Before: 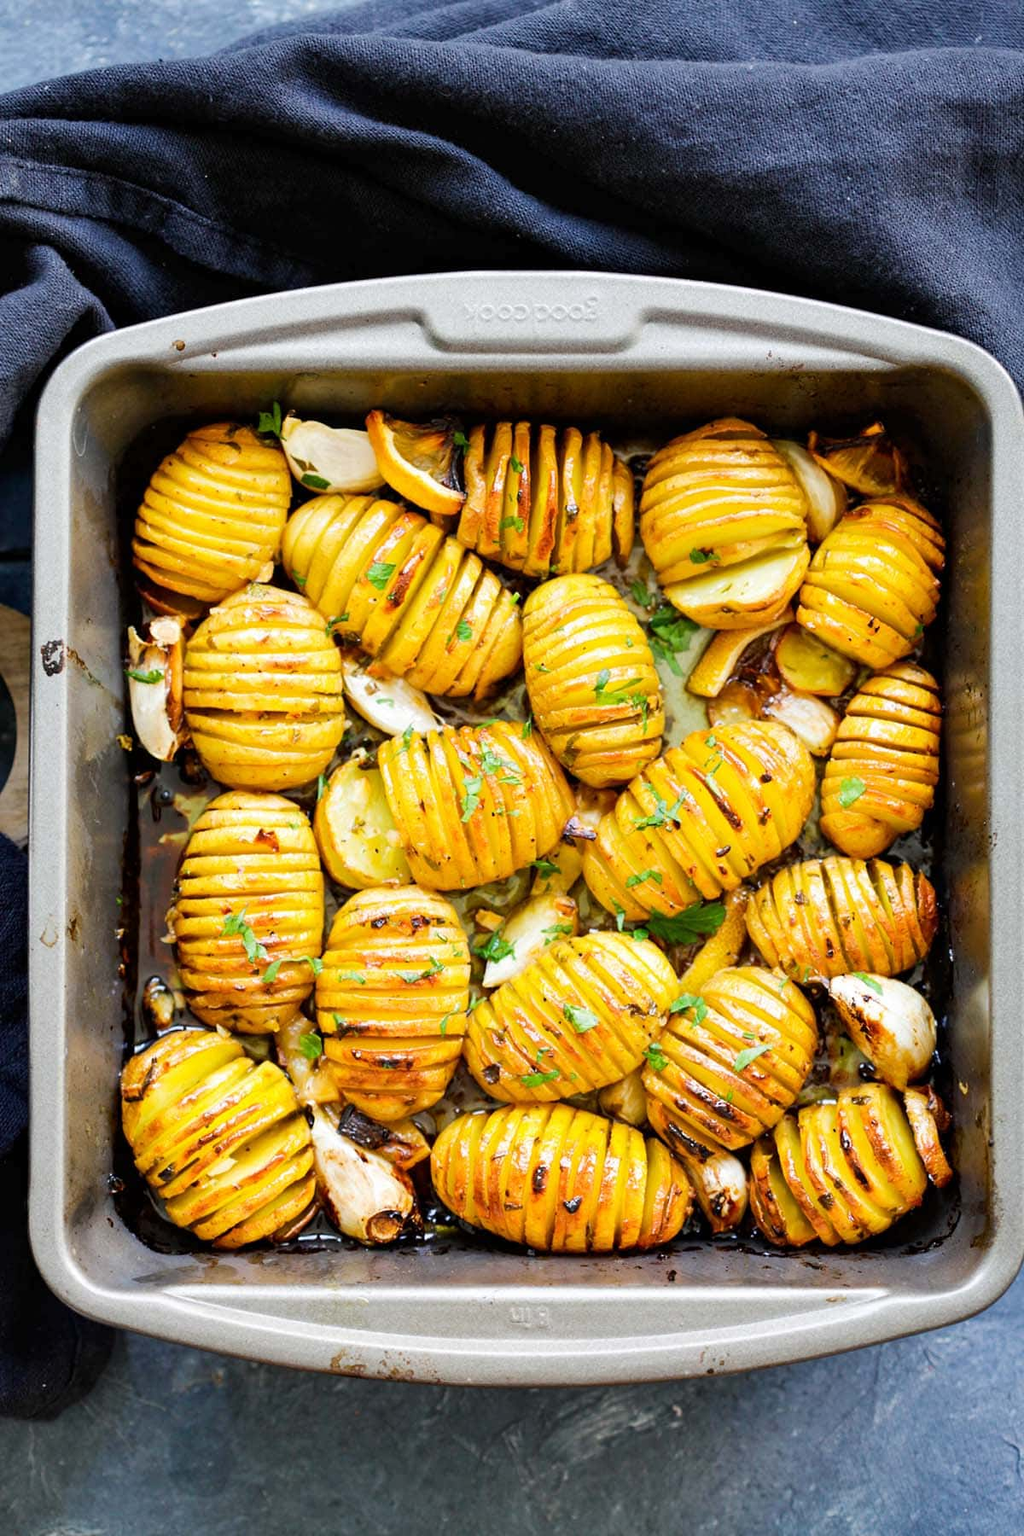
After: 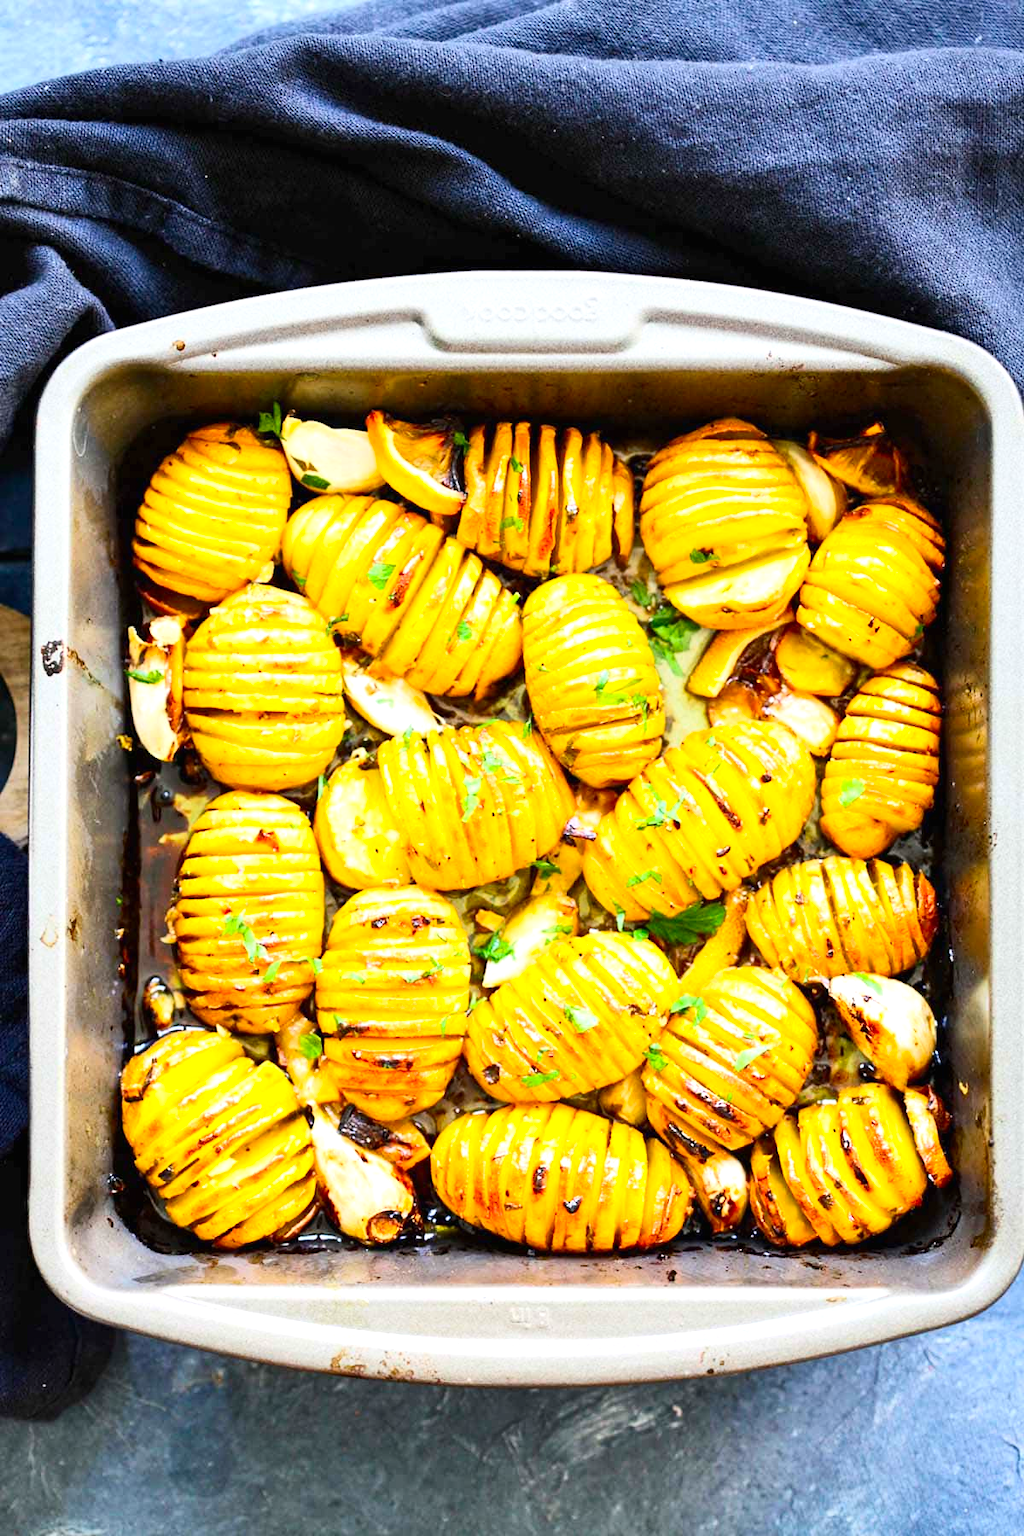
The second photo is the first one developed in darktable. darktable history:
contrast brightness saturation: contrast 0.23, brightness 0.106, saturation 0.294
base curve: curves: ch0 [(0, 0) (0.283, 0.295) (1, 1)], preserve colors none
exposure: black level correction 0, exposure 0.498 EV, compensate highlight preservation false
